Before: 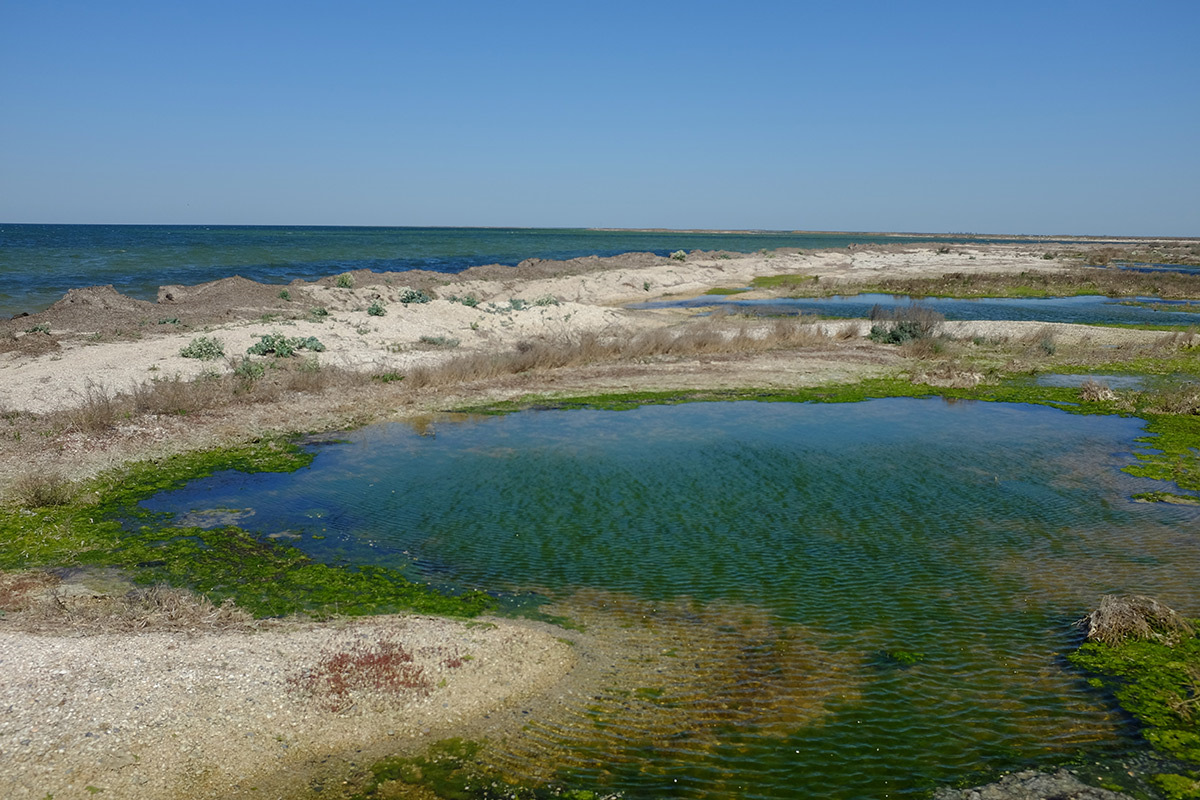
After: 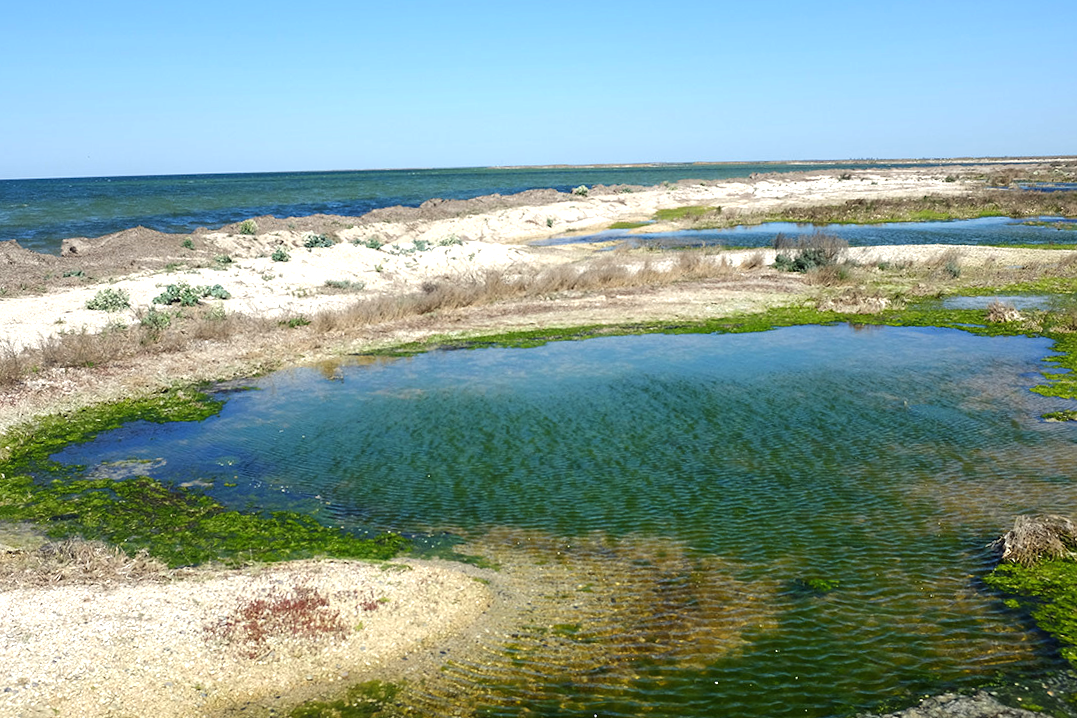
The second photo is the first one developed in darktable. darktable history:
exposure: black level correction 0, exposure 0.68 EV, compensate exposure bias true, compensate highlight preservation false
crop and rotate: angle 1.96°, left 5.673%, top 5.673%
tone equalizer: -8 EV -0.417 EV, -7 EV -0.389 EV, -6 EV -0.333 EV, -5 EV -0.222 EV, -3 EV 0.222 EV, -2 EV 0.333 EV, -1 EV 0.389 EV, +0 EV 0.417 EV, edges refinement/feathering 500, mask exposure compensation -1.57 EV, preserve details no
